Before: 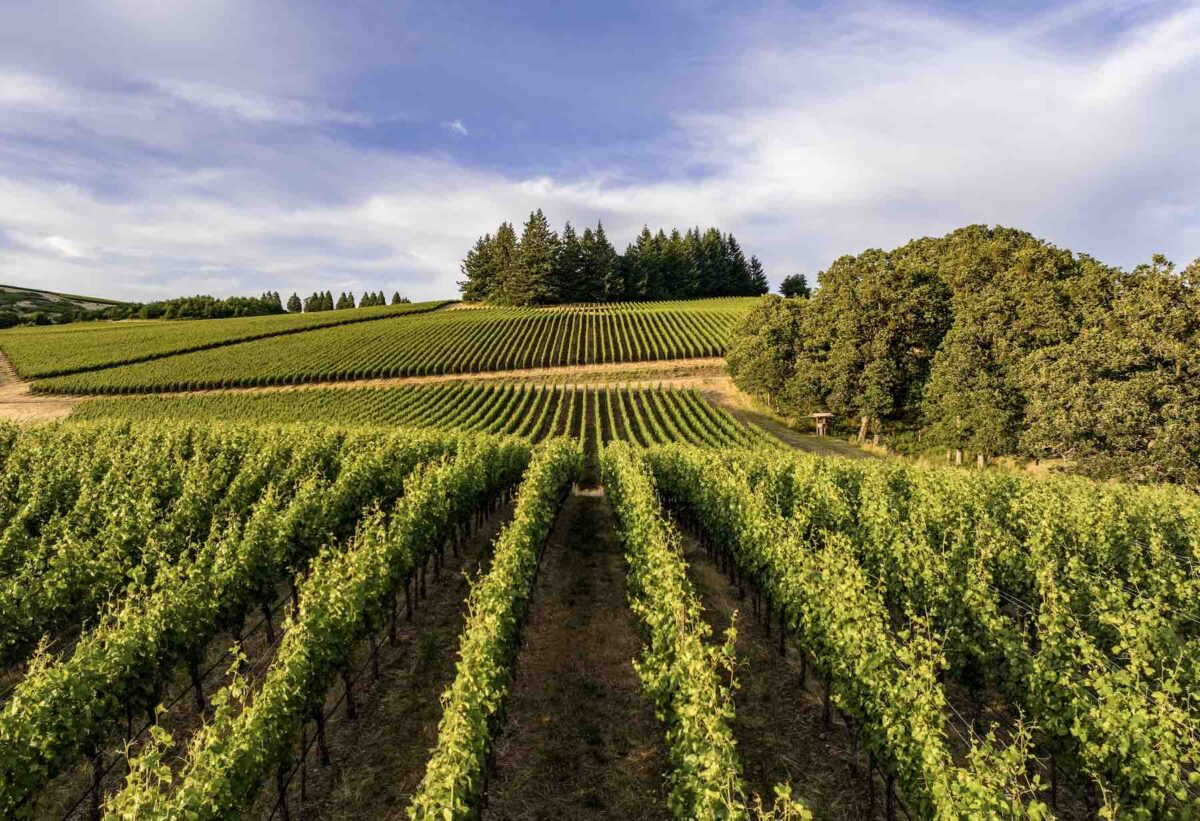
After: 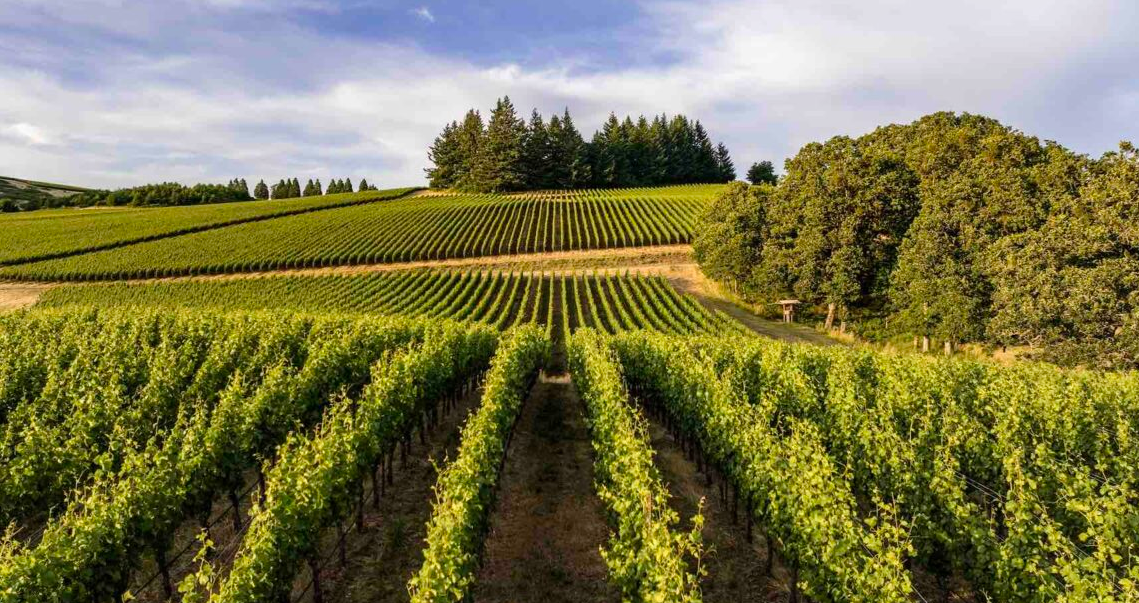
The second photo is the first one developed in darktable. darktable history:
crop and rotate: left 2.774%, top 13.864%, right 2.26%, bottom 12.664%
tone equalizer: mask exposure compensation -0.49 EV
